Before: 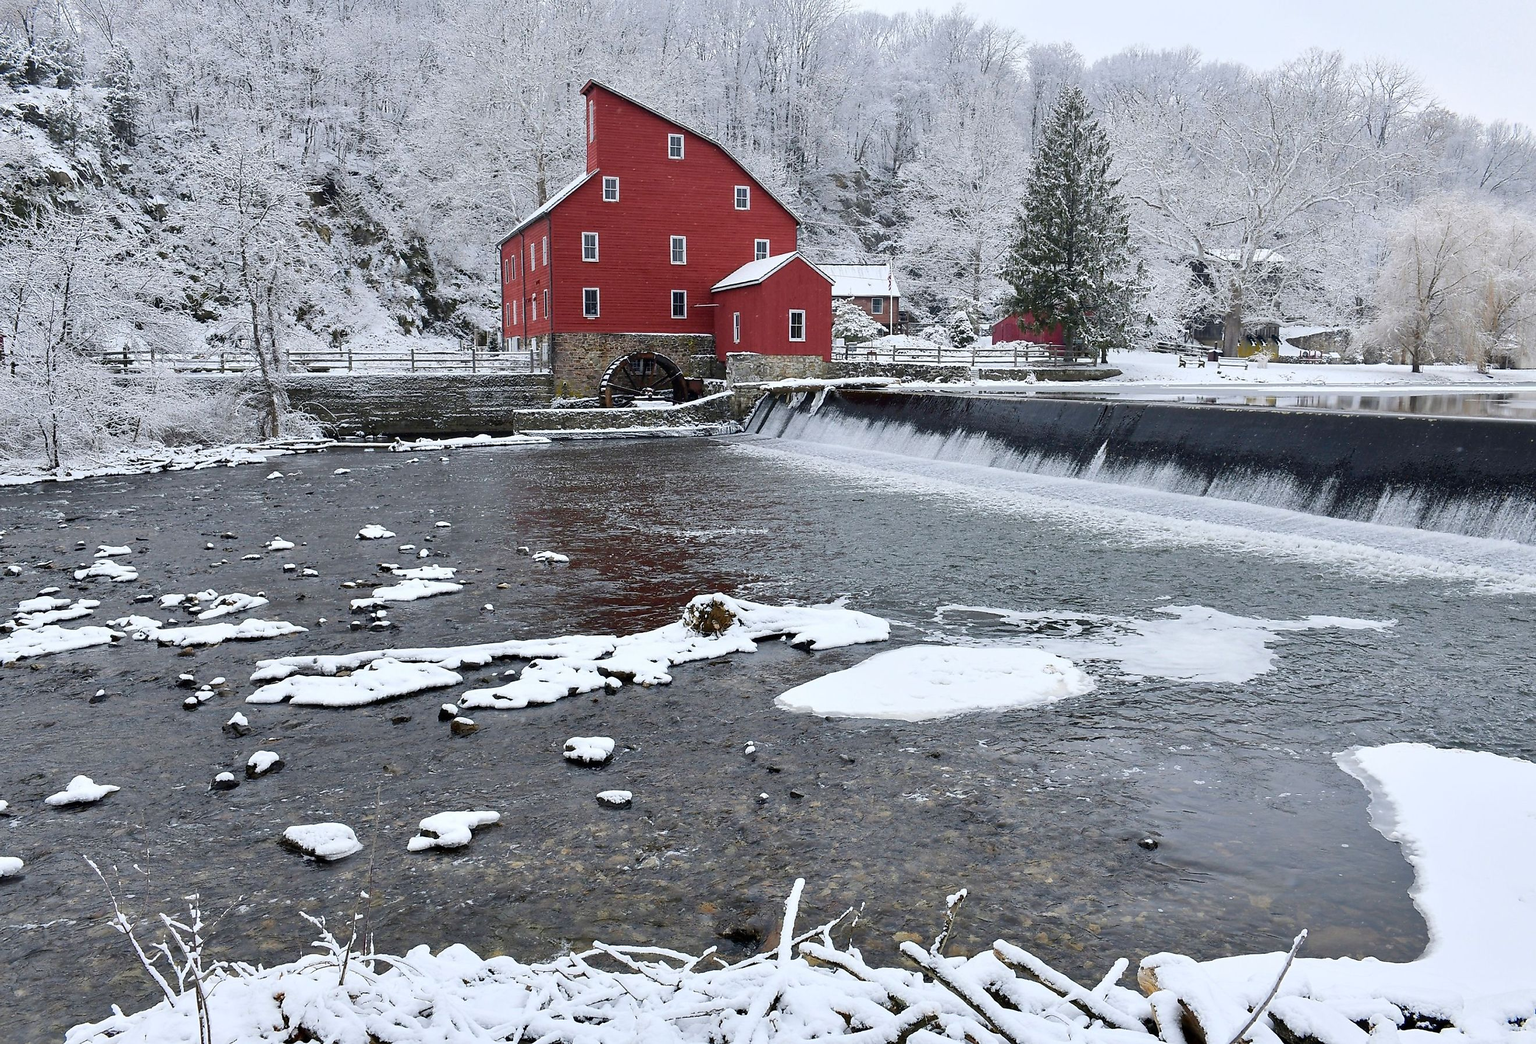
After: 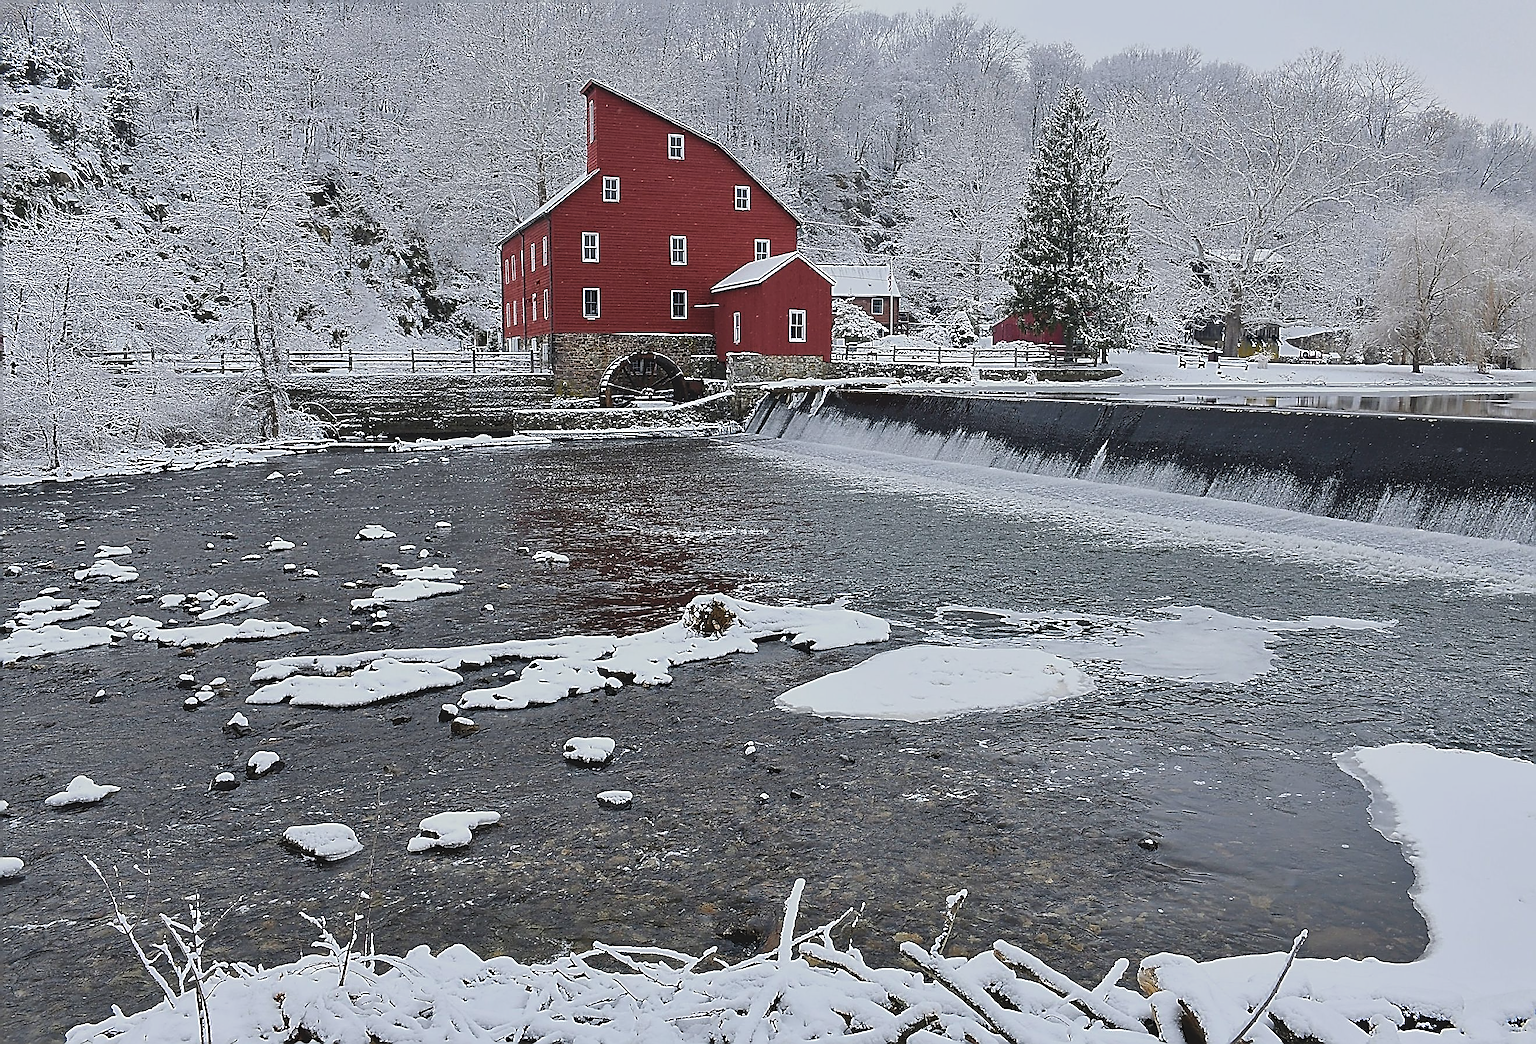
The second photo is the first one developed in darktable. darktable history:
exposure: black level correction -0.015, exposure -0.541 EV, compensate highlight preservation false
sharpen: amount 1.993
